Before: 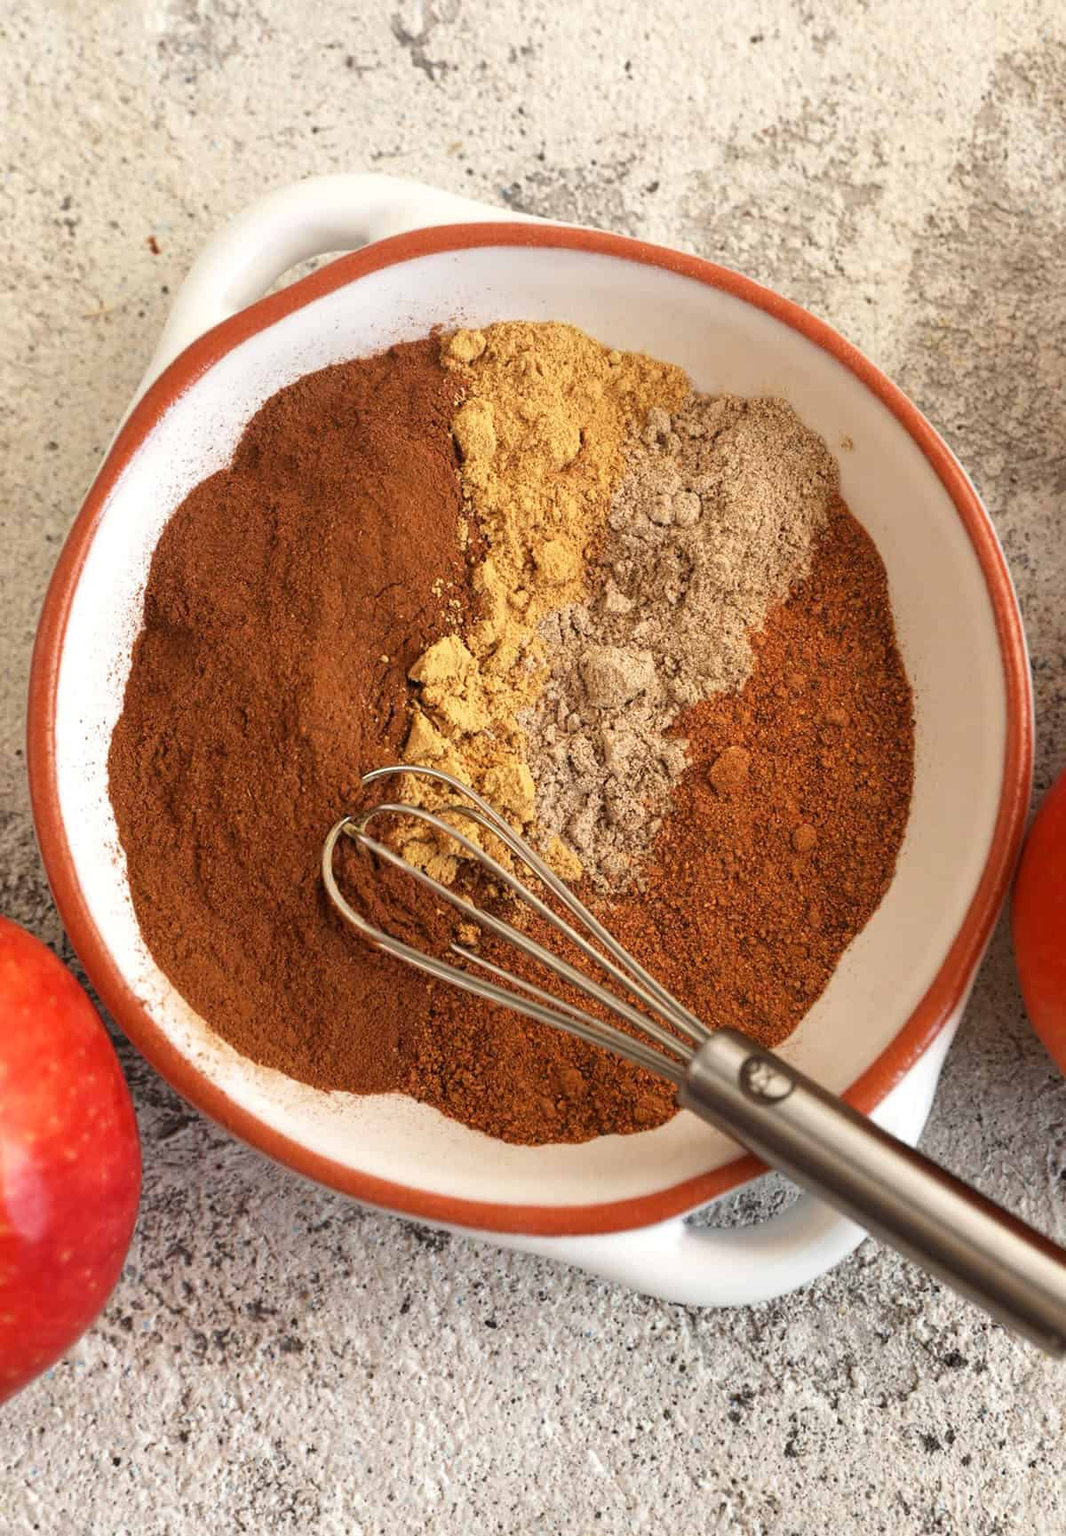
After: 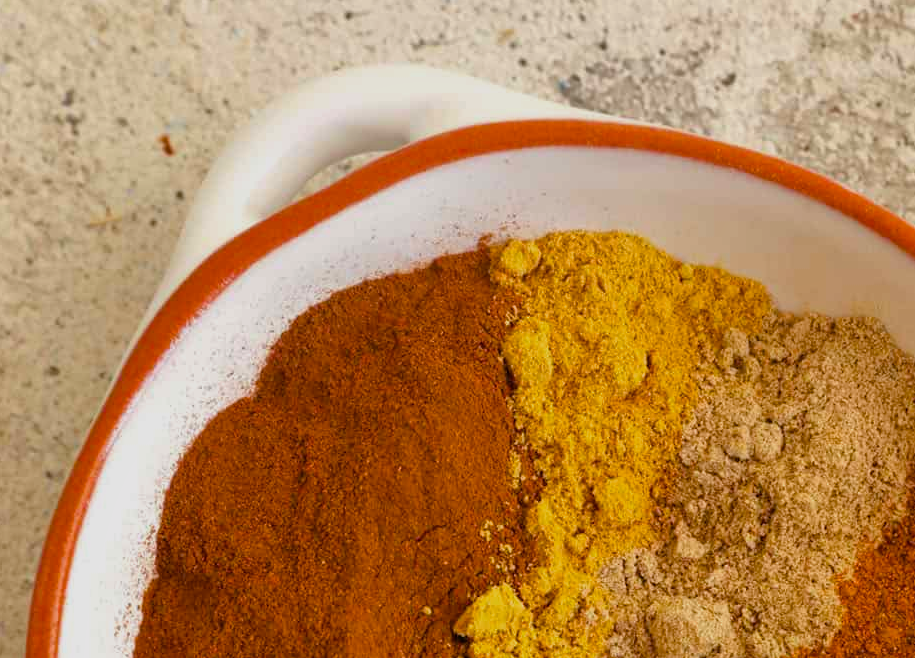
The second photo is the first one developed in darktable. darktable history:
crop: left 0.579%, top 7.627%, right 23.167%, bottom 54.275%
color balance rgb: linear chroma grading › global chroma 15%, perceptual saturation grading › global saturation 30%
tone equalizer: -8 EV 0.25 EV, -7 EV 0.417 EV, -6 EV 0.417 EV, -5 EV 0.25 EV, -3 EV -0.25 EV, -2 EV -0.417 EV, -1 EV -0.417 EV, +0 EV -0.25 EV, edges refinement/feathering 500, mask exposure compensation -1.57 EV, preserve details guided filter
